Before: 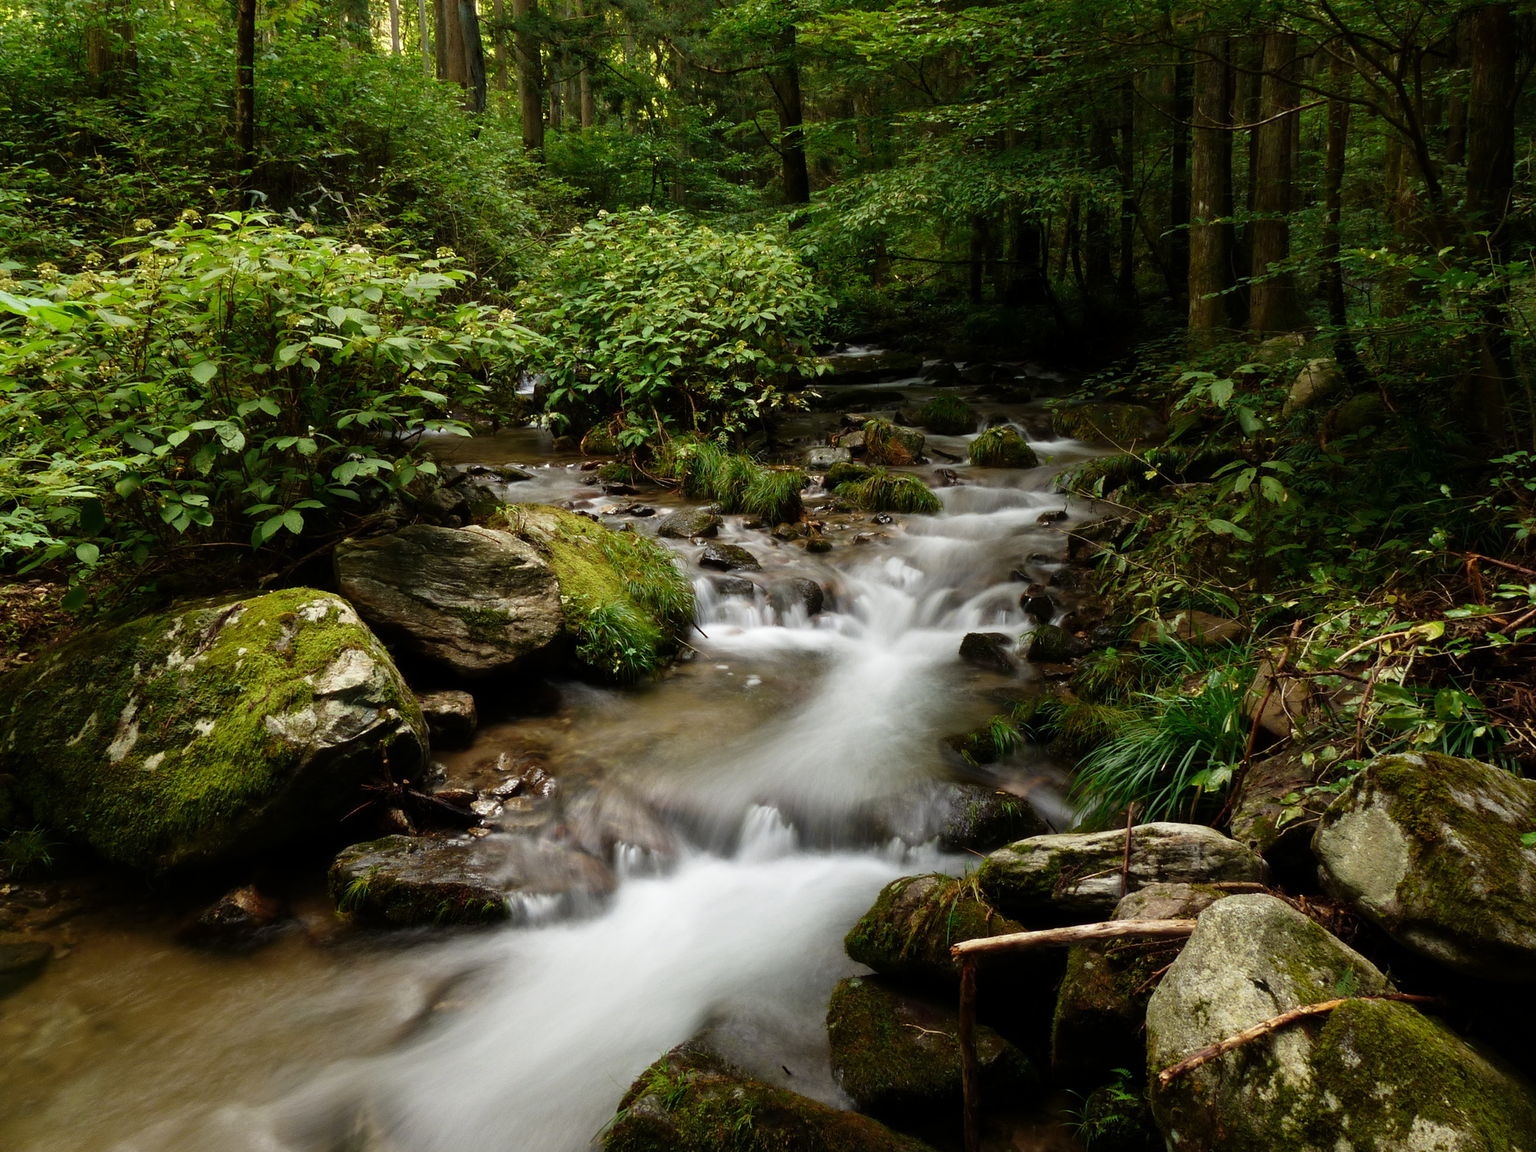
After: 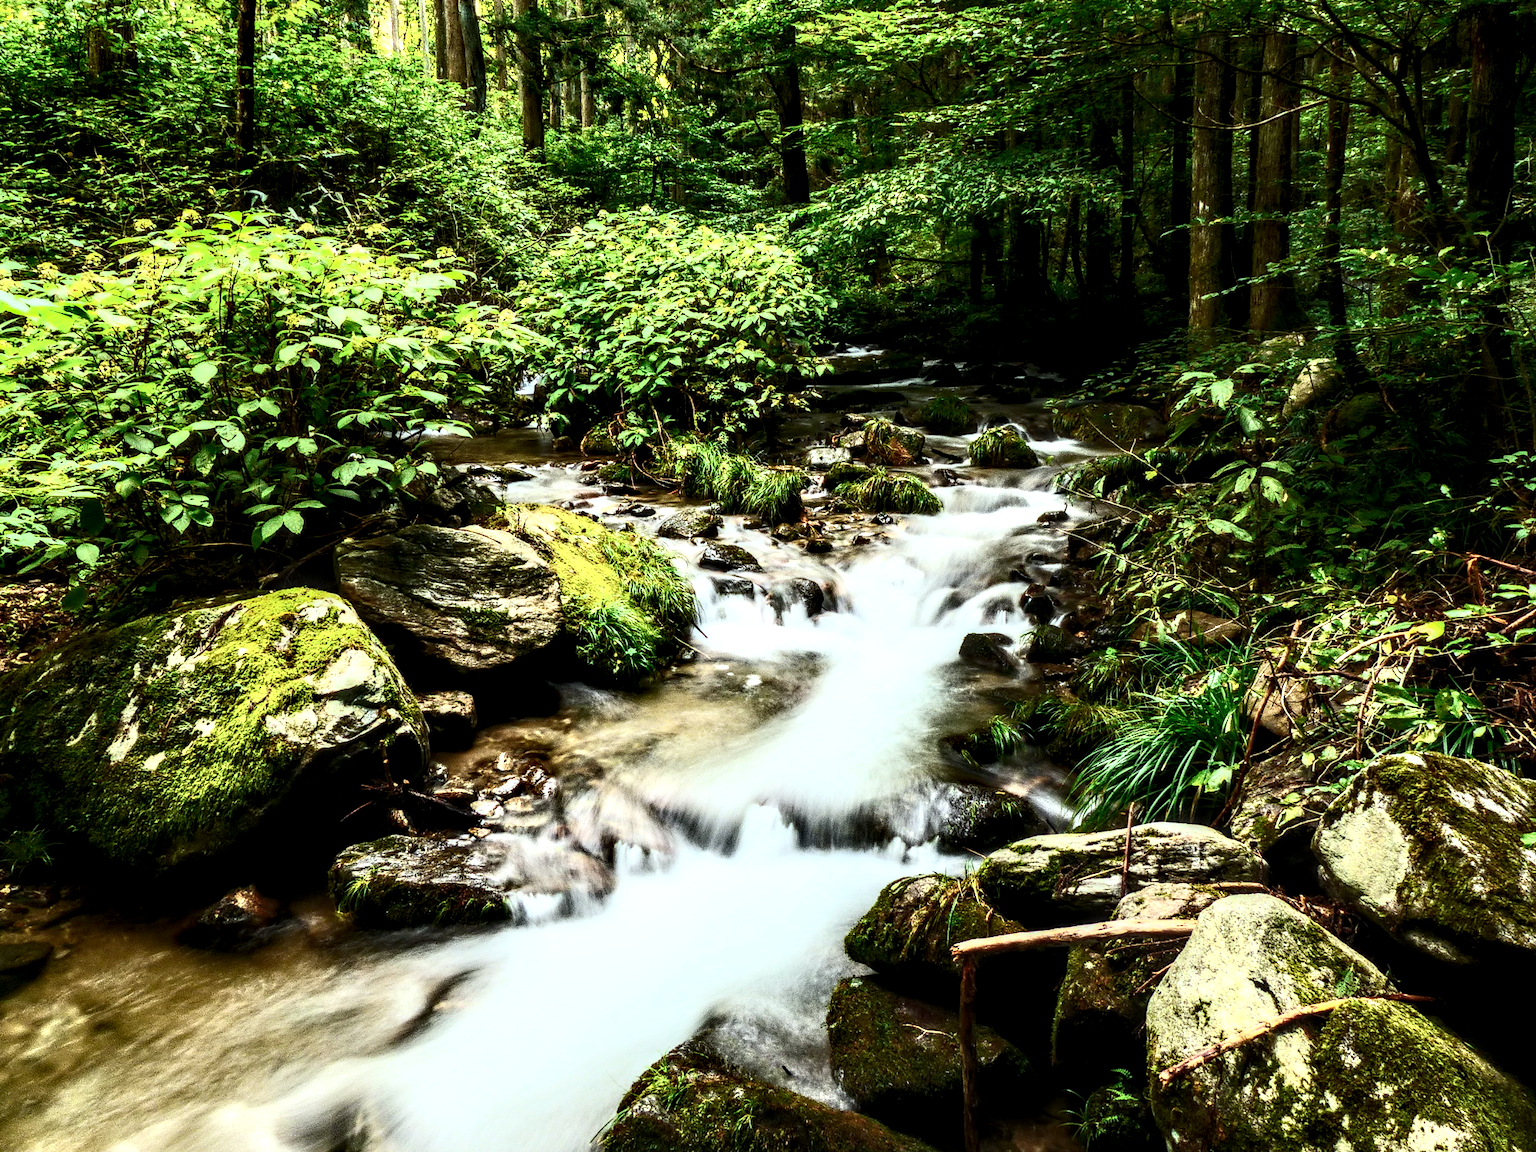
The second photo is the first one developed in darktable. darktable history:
local contrast: highlights 19%, detail 186%
exposure: black level correction 0, exposure 0.7 EV, compensate exposure bias true, compensate highlight preservation false
color calibration: illuminant Planckian (black body), adaptation linear Bradford (ICC v4), x 0.361, y 0.366, temperature 4511.61 K, saturation algorithm version 1 (2020)
contrast brightness saturation: contrast 0.62, brightness 0.34, saturation 0.14
